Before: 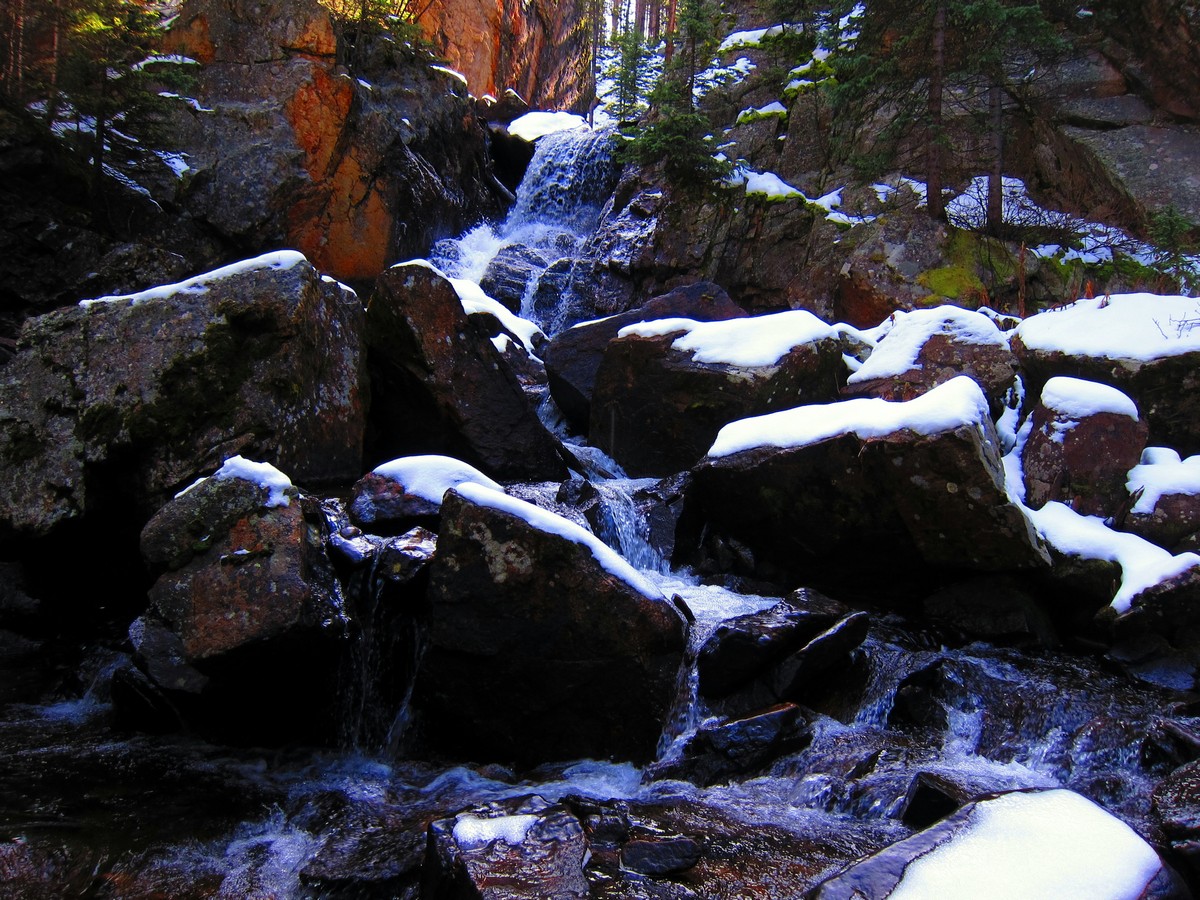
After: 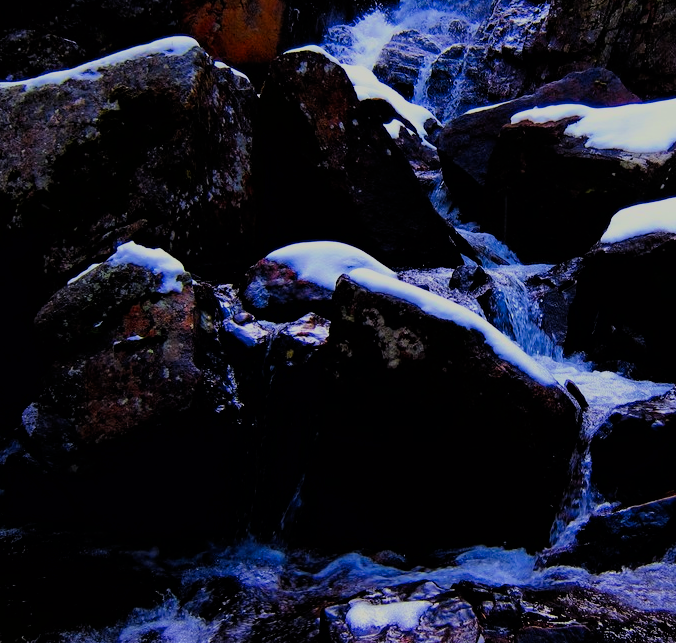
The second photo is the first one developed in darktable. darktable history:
color balance rgb: perceptual saturation grading › global saturation 20%, global vibrance 20%
crop: left 8.966%, top 23.852%, right 34.699%, bottom 4.703%
filmic rgb: black relative exposure -6.15 EV, white relative exposure 6.96 EV, hardness 2.23, color science v6 (2022)
color balance: gamma [0.9, 0.988, 0.975, 1.025], gain [1.05, 1, 1, 1]
